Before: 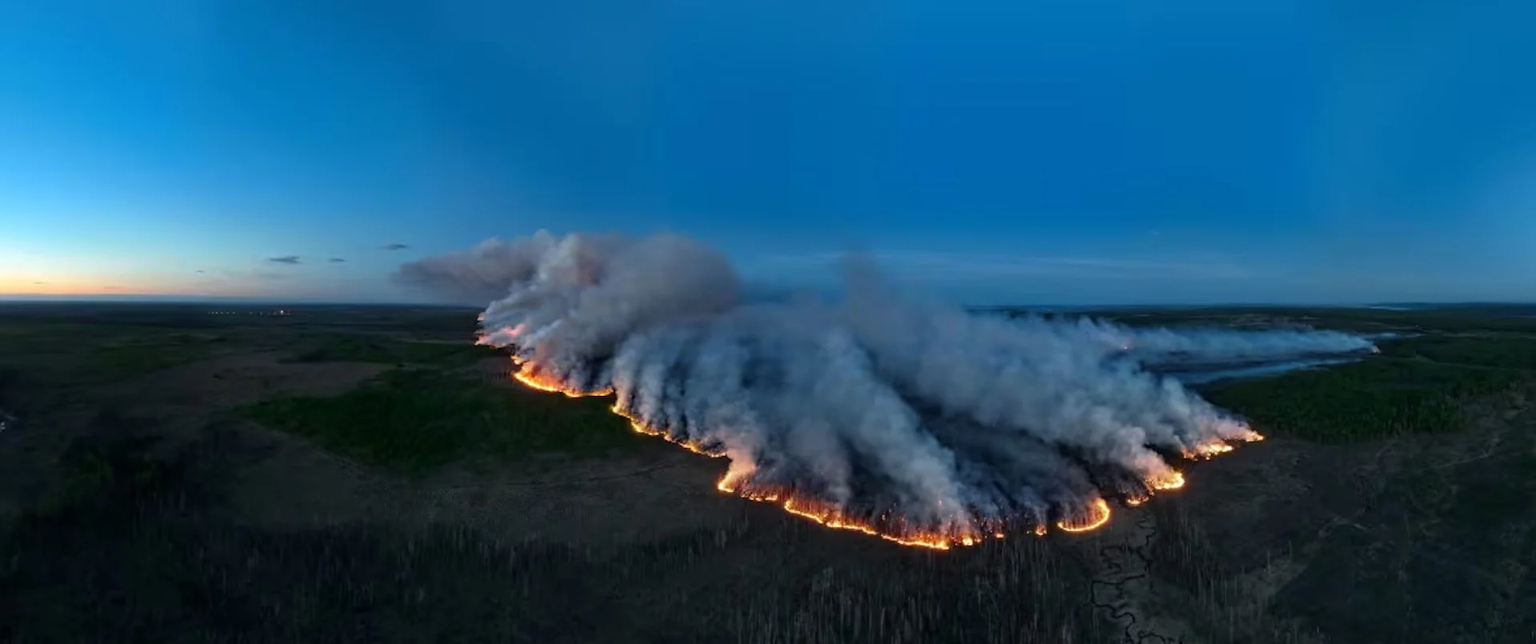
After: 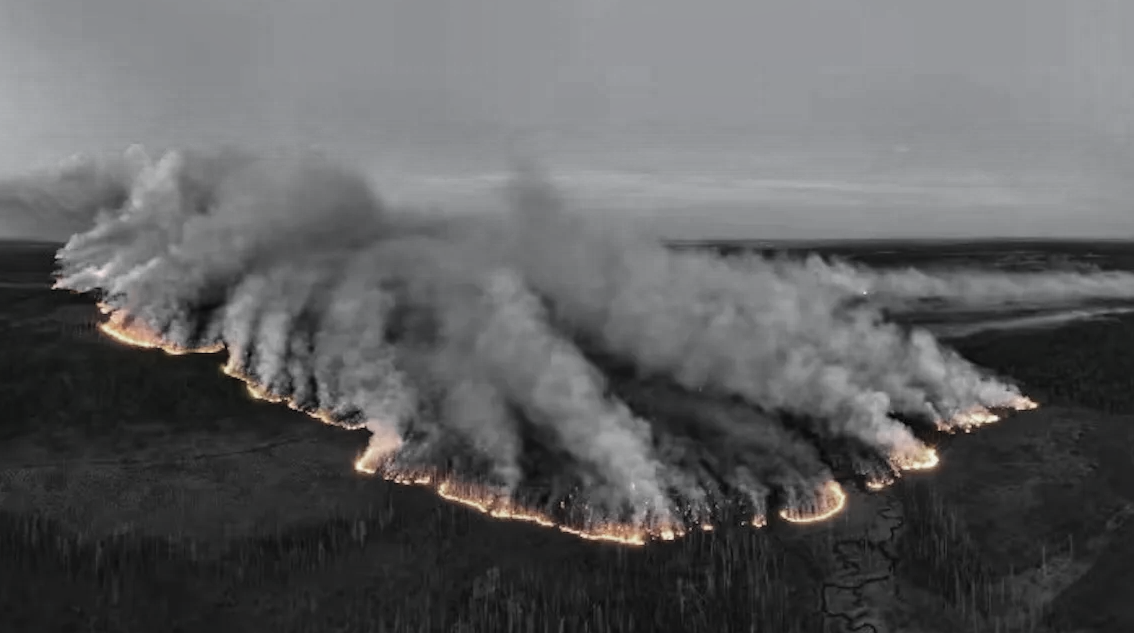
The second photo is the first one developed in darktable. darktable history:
color zones: curves: ch0 [(0, 0.613) (0.01, 0.613) (0.245, 0.448) (0.498, 0.529) (0.642, 0.665) (0.879, 0.777) (0.99, 0.613)]; ch1 [(0, 0.035) (0.121, 0.189) (0.259, 0.197) (0.415, 0.061) (0.589, 0.022) (0.732, 0.022) (0.857, 0.026) (0.991, 0.053)]
exposure: black level correction -0.003, exposure 0.04 EV, compensate highlight preservation false
local contrast: mode bilateral grid, contrast 20, coarseness 50, detail 120%, midtone range 0.2
crop and rotate: left 28.256%, top 17.734%, right 12.656%, bottom 3.573%
shadows and highlights: shadows 24.5, highlights -78.15, soften with gaussian
